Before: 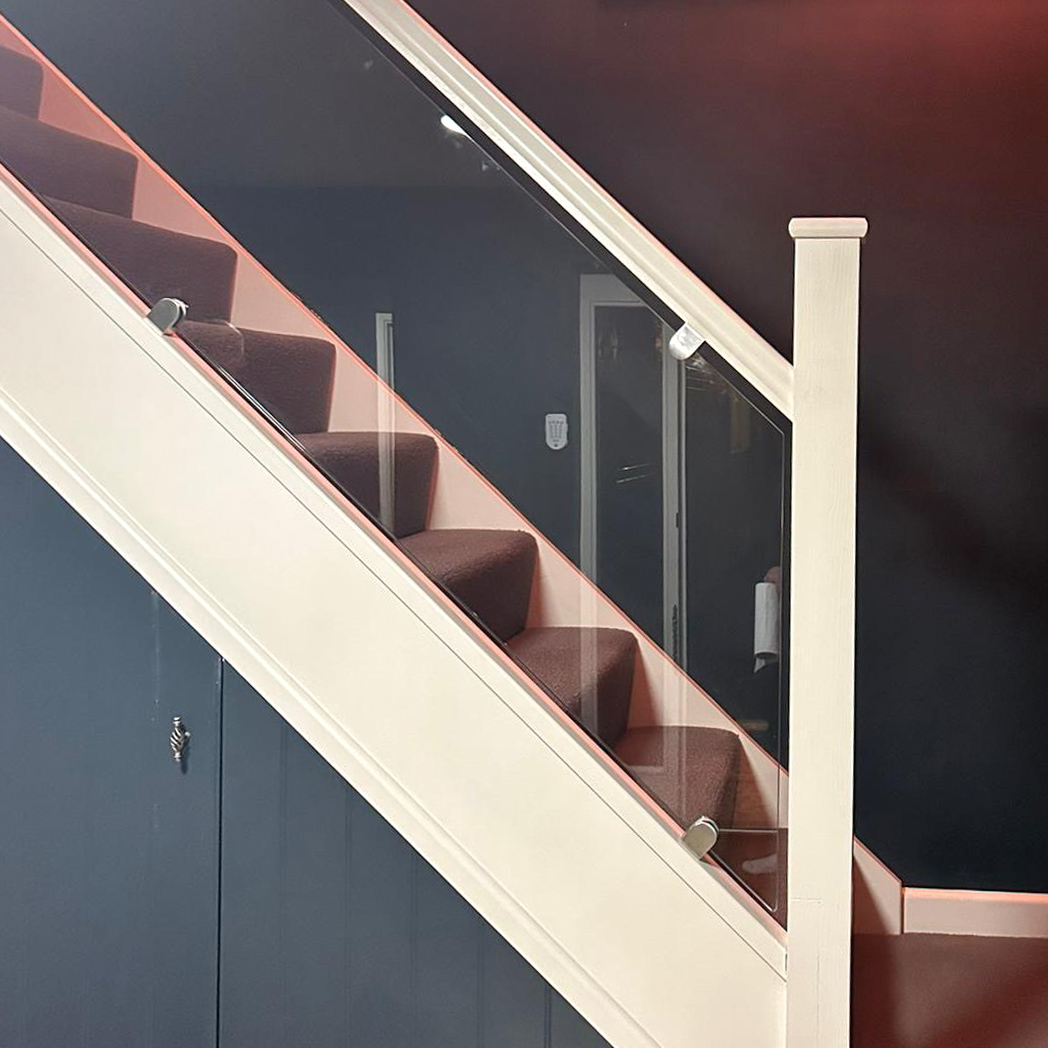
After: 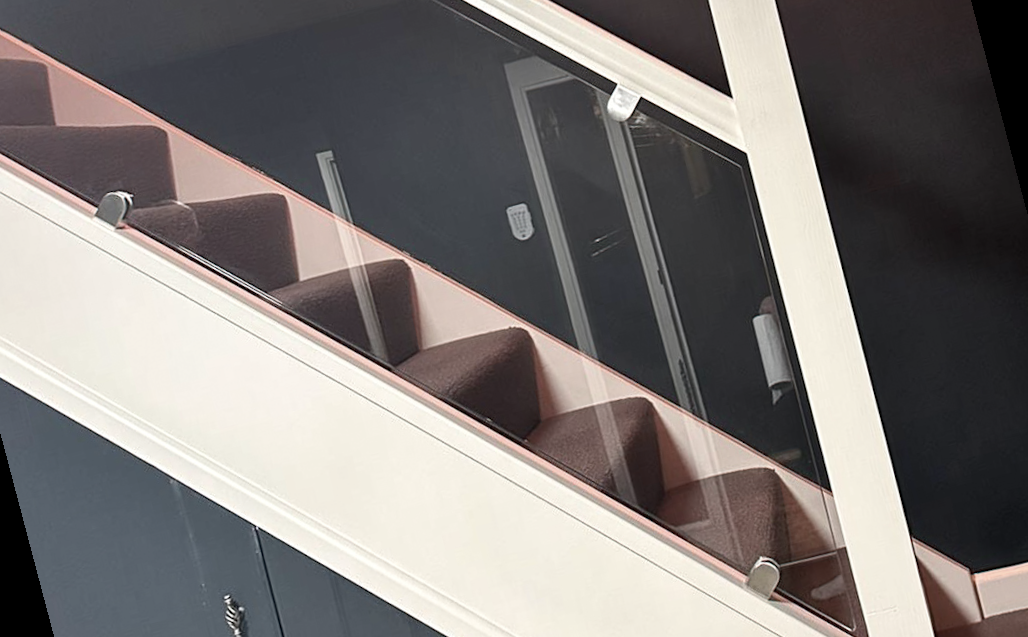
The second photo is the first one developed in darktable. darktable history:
contrast brightness saturation: contrast 0.1, saturation -0.36
rotate and perspective: rotation -14.8°, crop left 0.1, crop right 0.903, crop top 0.25, crop bottom 0.748
